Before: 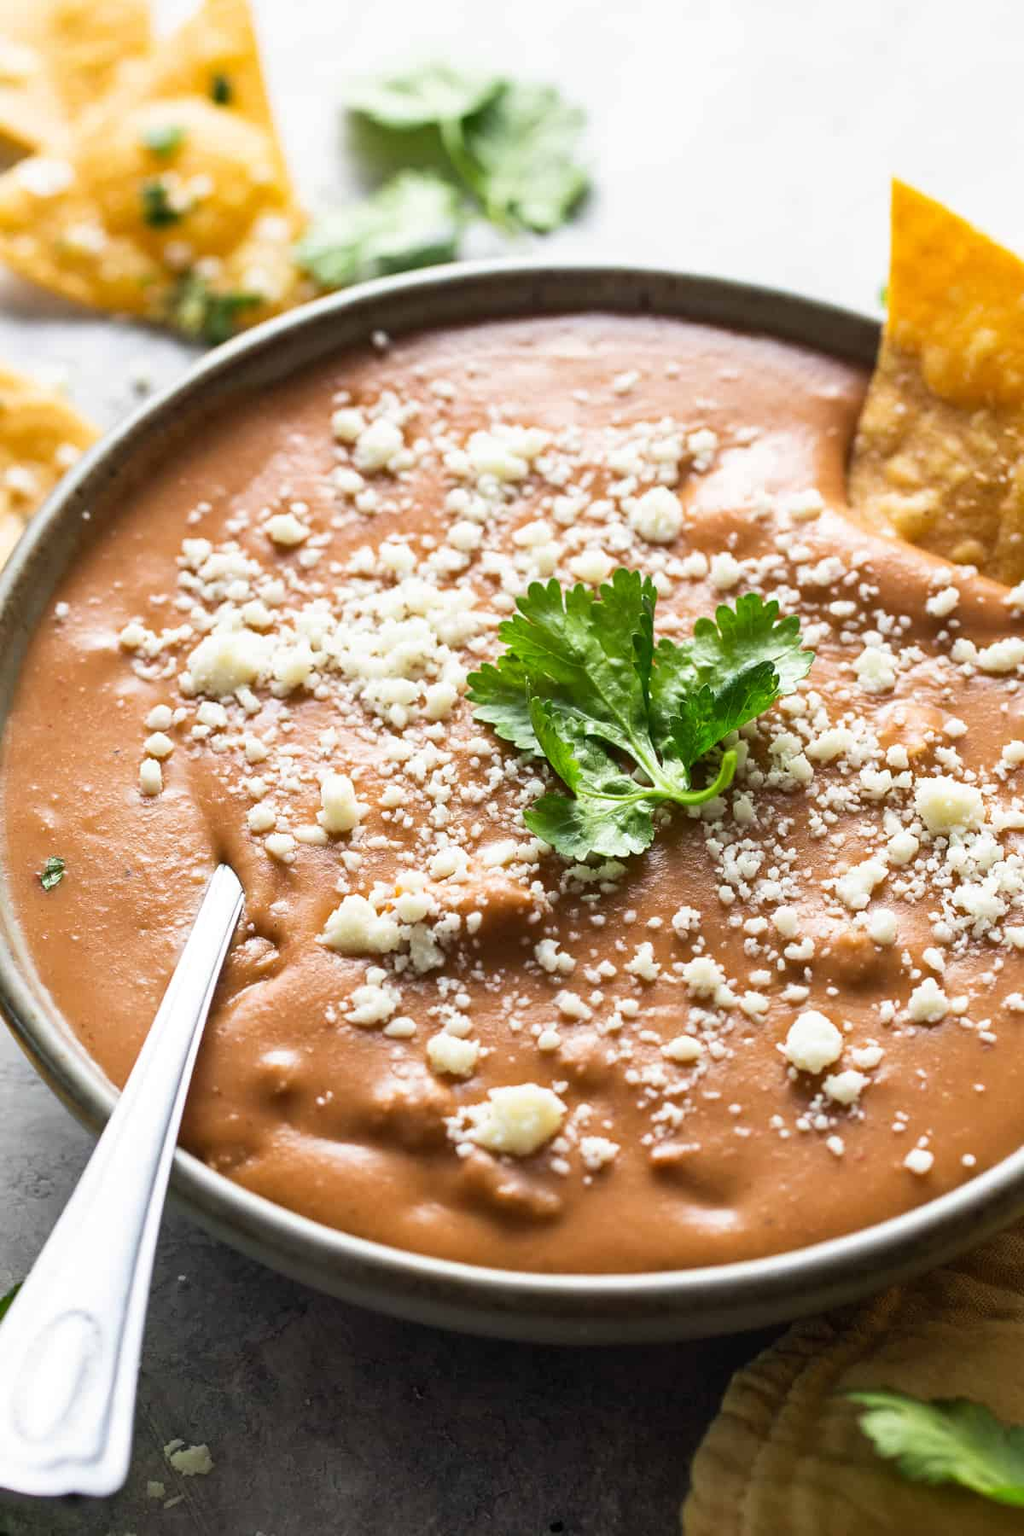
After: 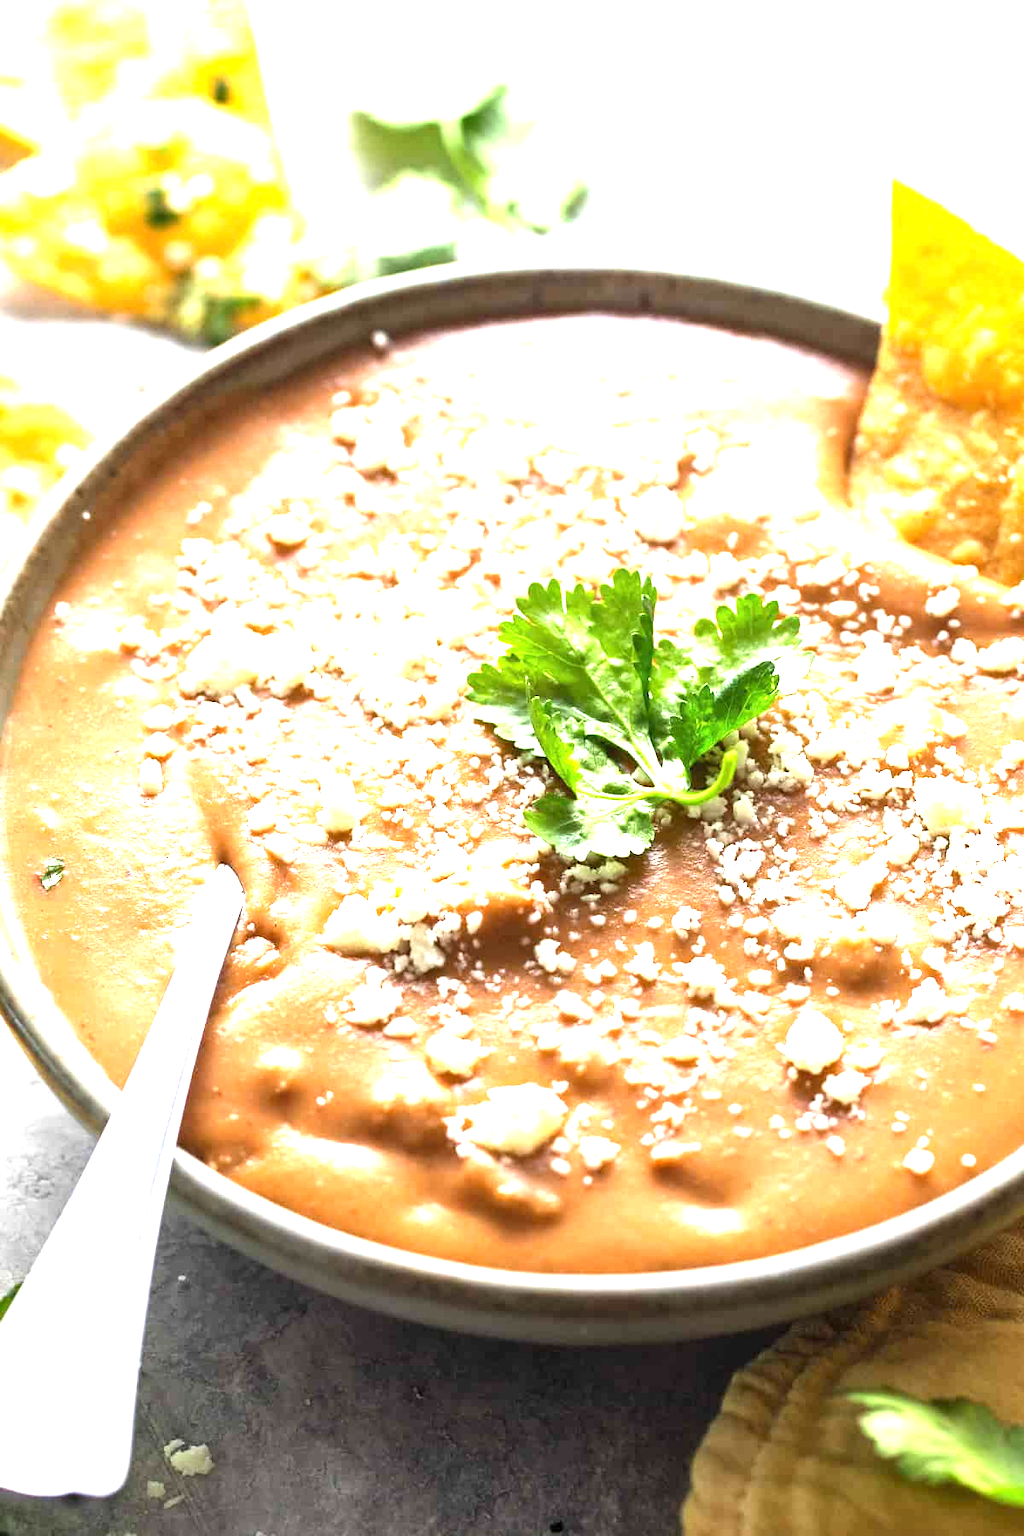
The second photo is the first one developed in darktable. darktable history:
exposure: black level correction 0, exposure 1.567 EV, compensate highlight preservation false
levels: white 99.94%, levels [0.016, 0.5, 0.996]
contrast brightness saturation: contrast 0.05
